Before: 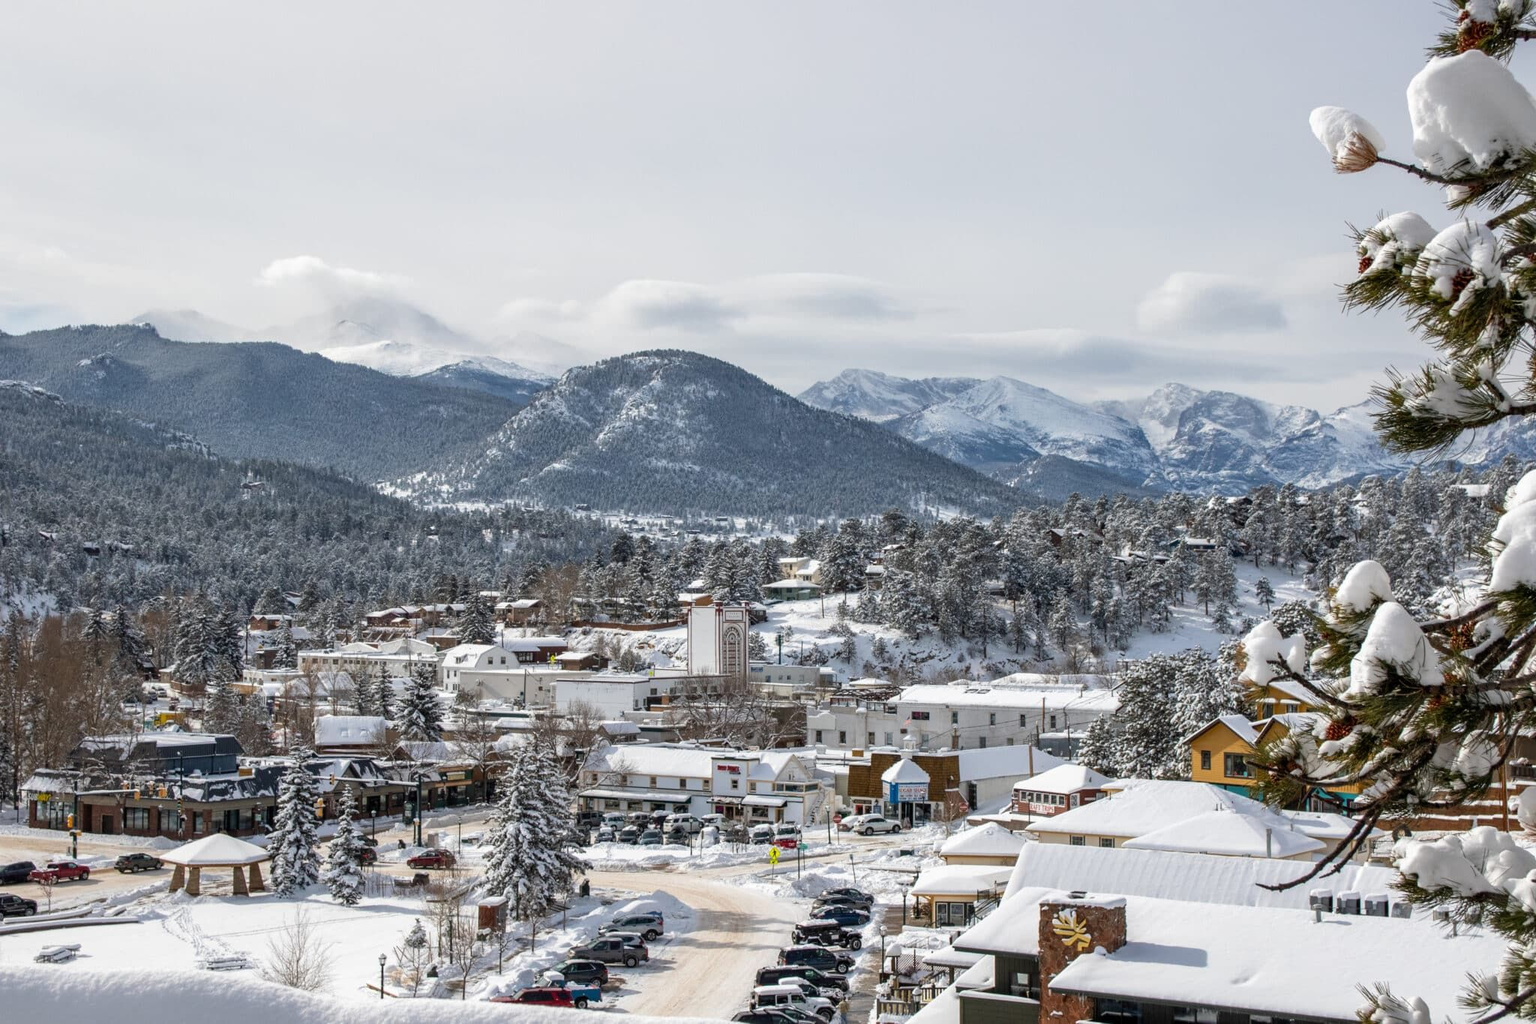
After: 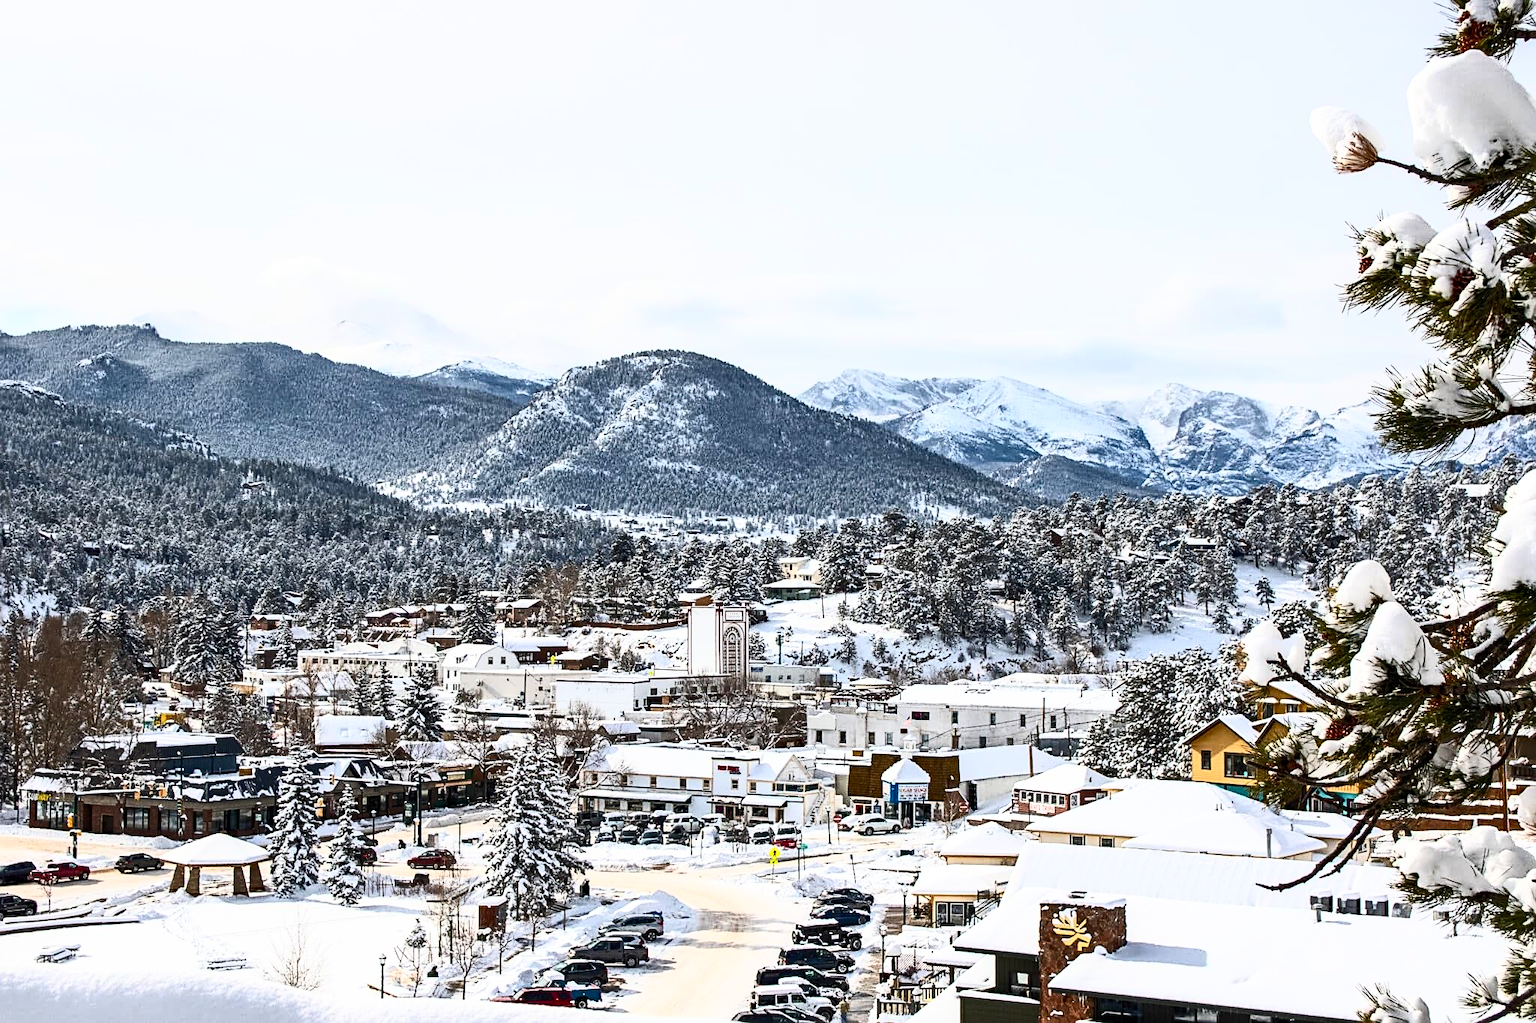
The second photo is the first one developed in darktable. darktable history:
haze removal: compatibility mode true, adaptive false
contrast brightness saturation: contrast 0.62, brightness 0.34, saturation 0.14
sharpen: on, module defaults
